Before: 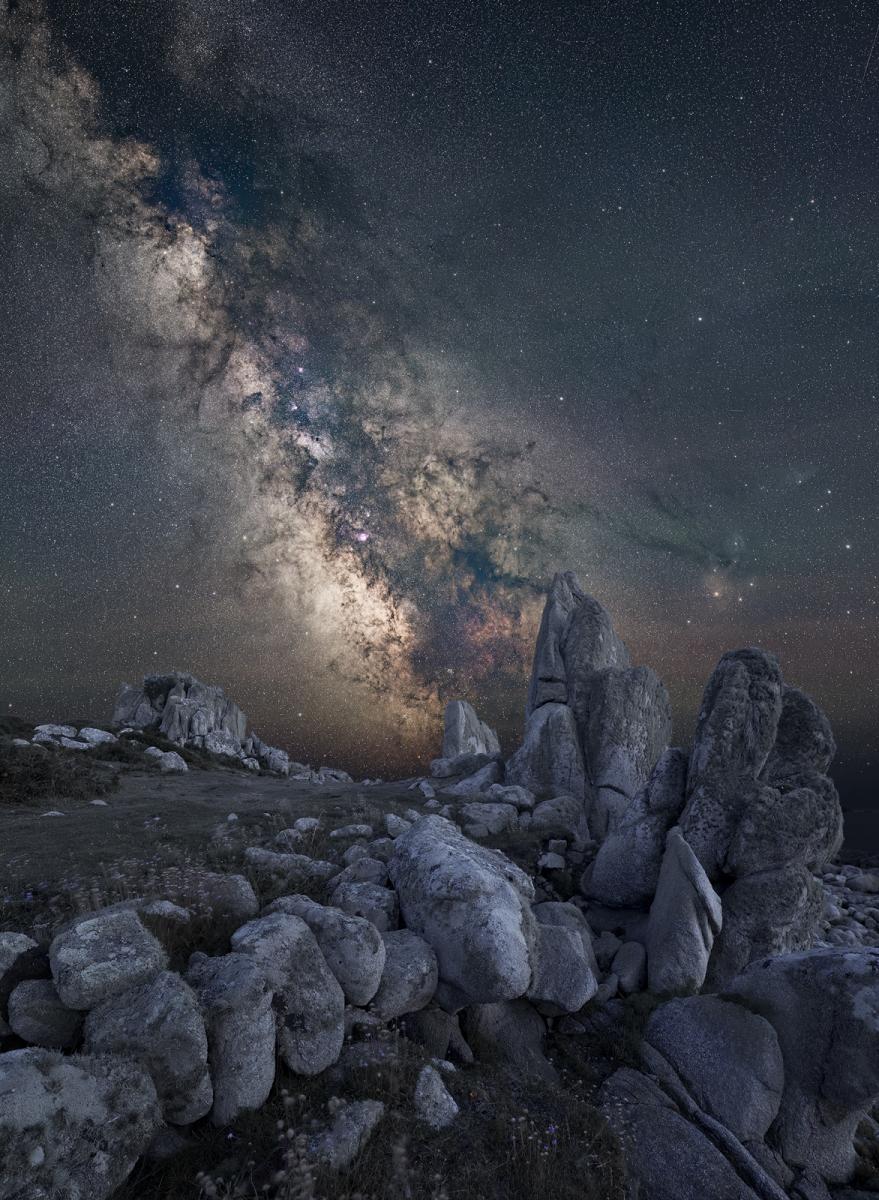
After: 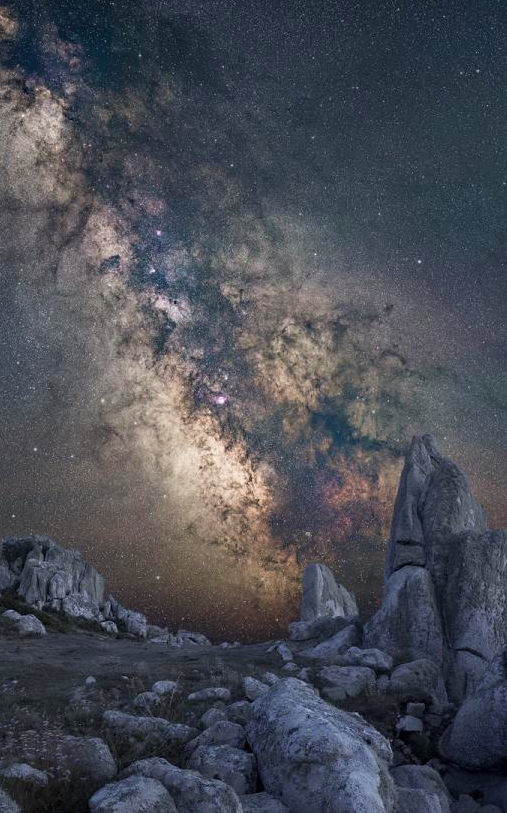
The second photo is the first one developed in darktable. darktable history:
tone equalizer: on, module defaults
velvia: on, module defaults
crop: left 16.199%, top 11.42%, right 26.024%, bottom 20.792%
